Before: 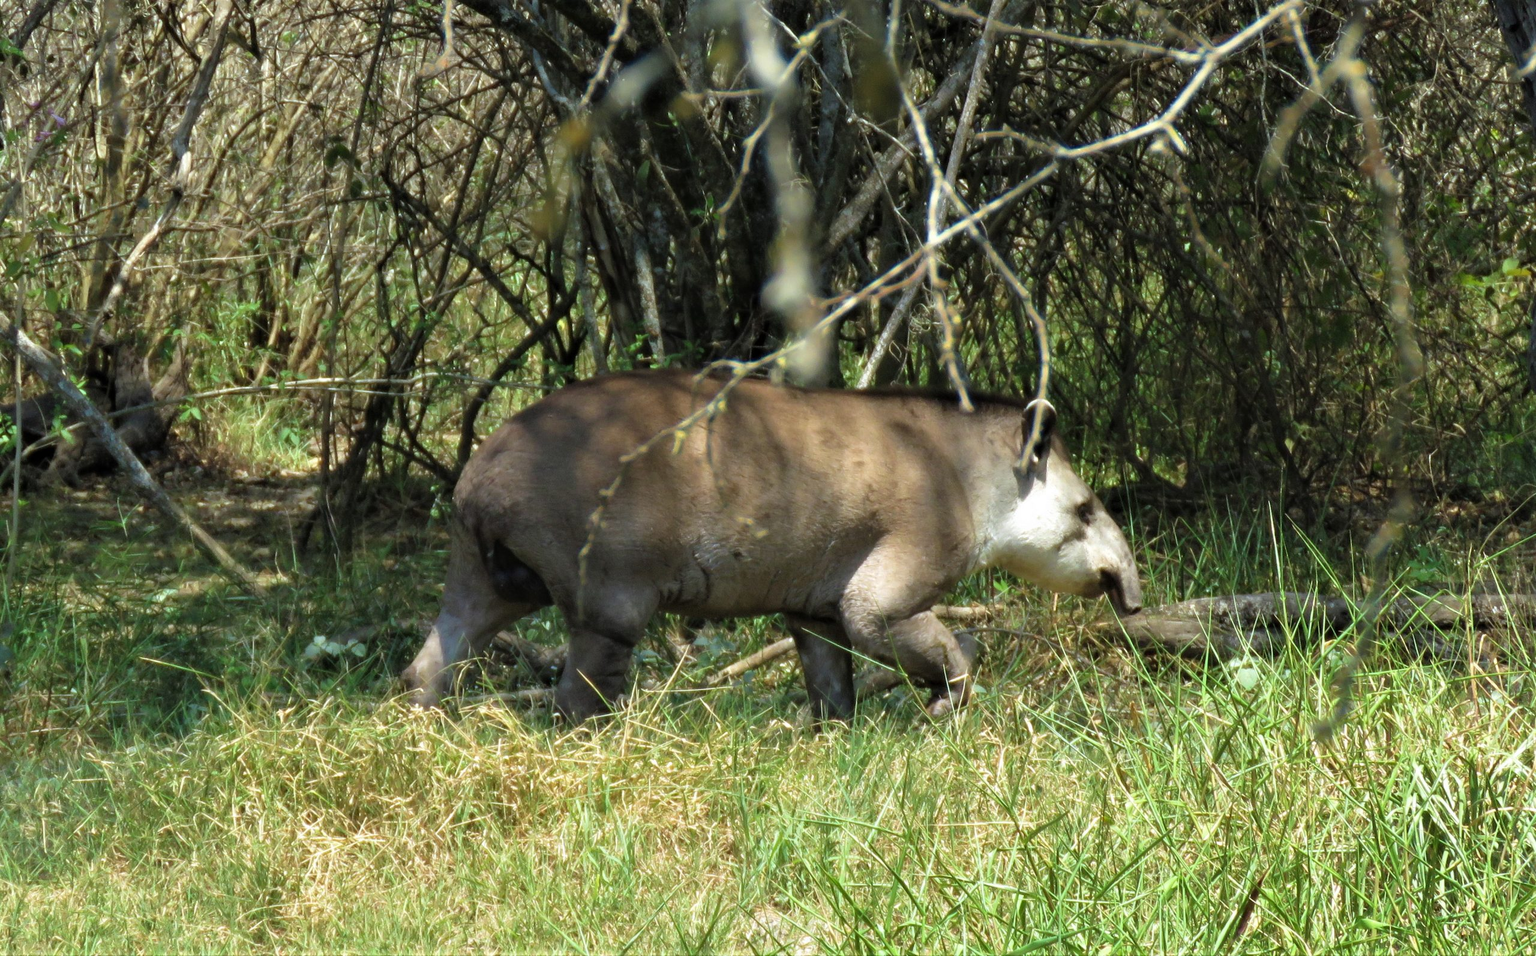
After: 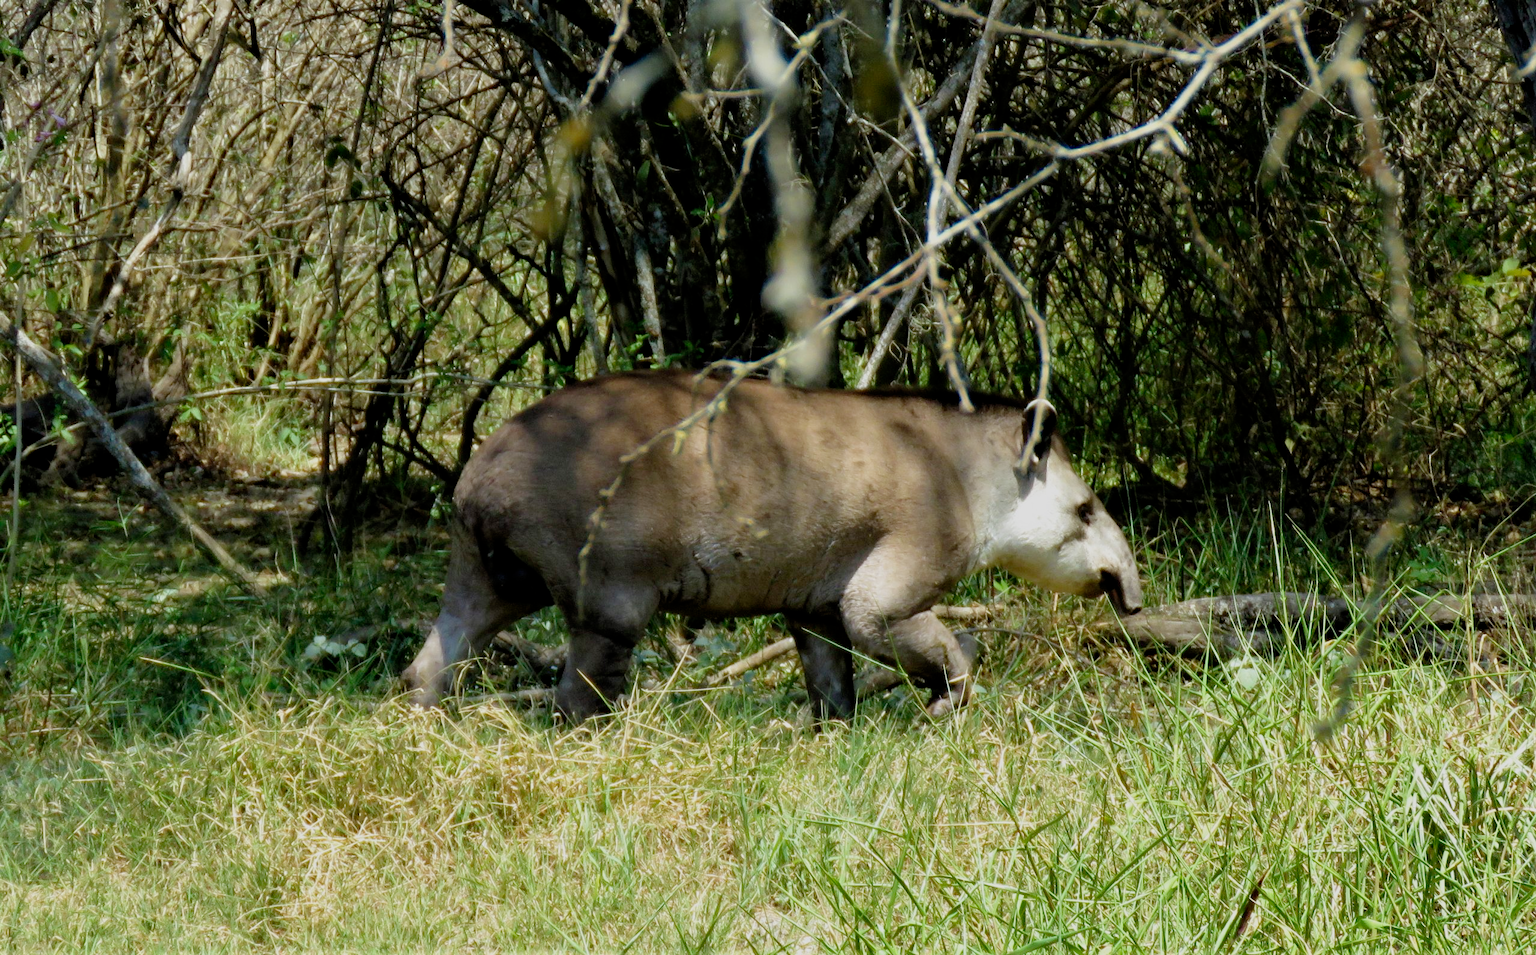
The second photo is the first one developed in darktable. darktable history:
filmic rgb: black relative exposure -7.56 EV, white relative exposure 4.6 EV, target black luminance 0%, hardness 3.53, latitude 50.34%, contrast 1.029, highlights saturation mix 8.64%, shadows ↔ highlights balance -0.193%, add noise in highlights 0.001, preserve chrominance no, color science v3 (2019), use custom middle-gray values true, contrast in highlights soft
